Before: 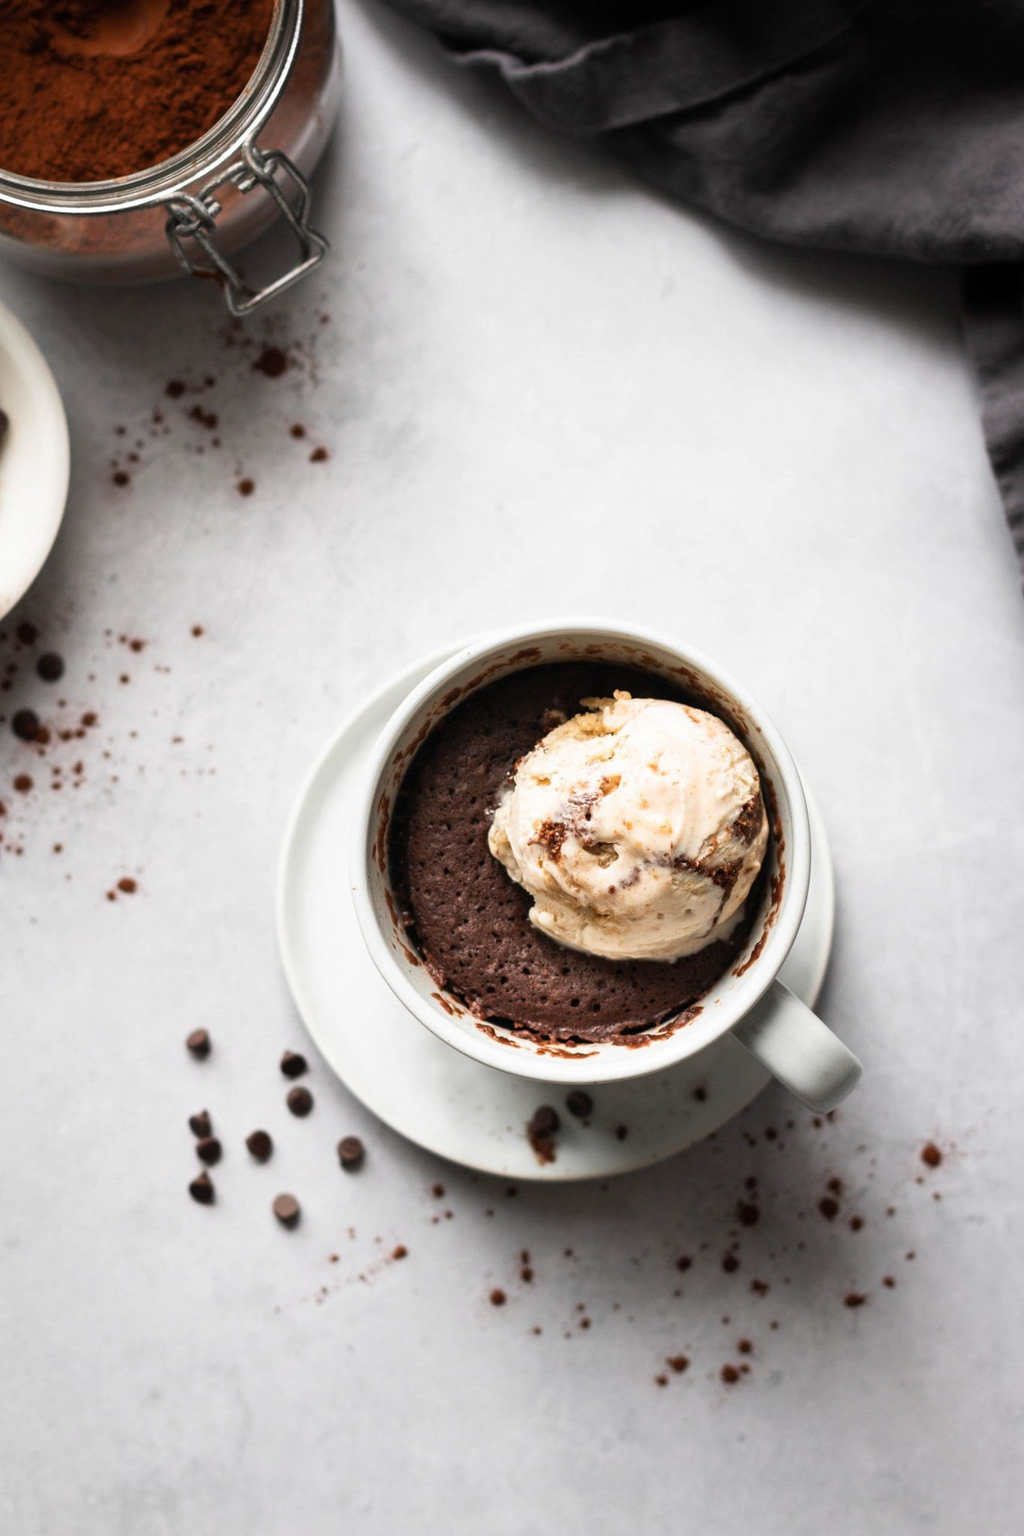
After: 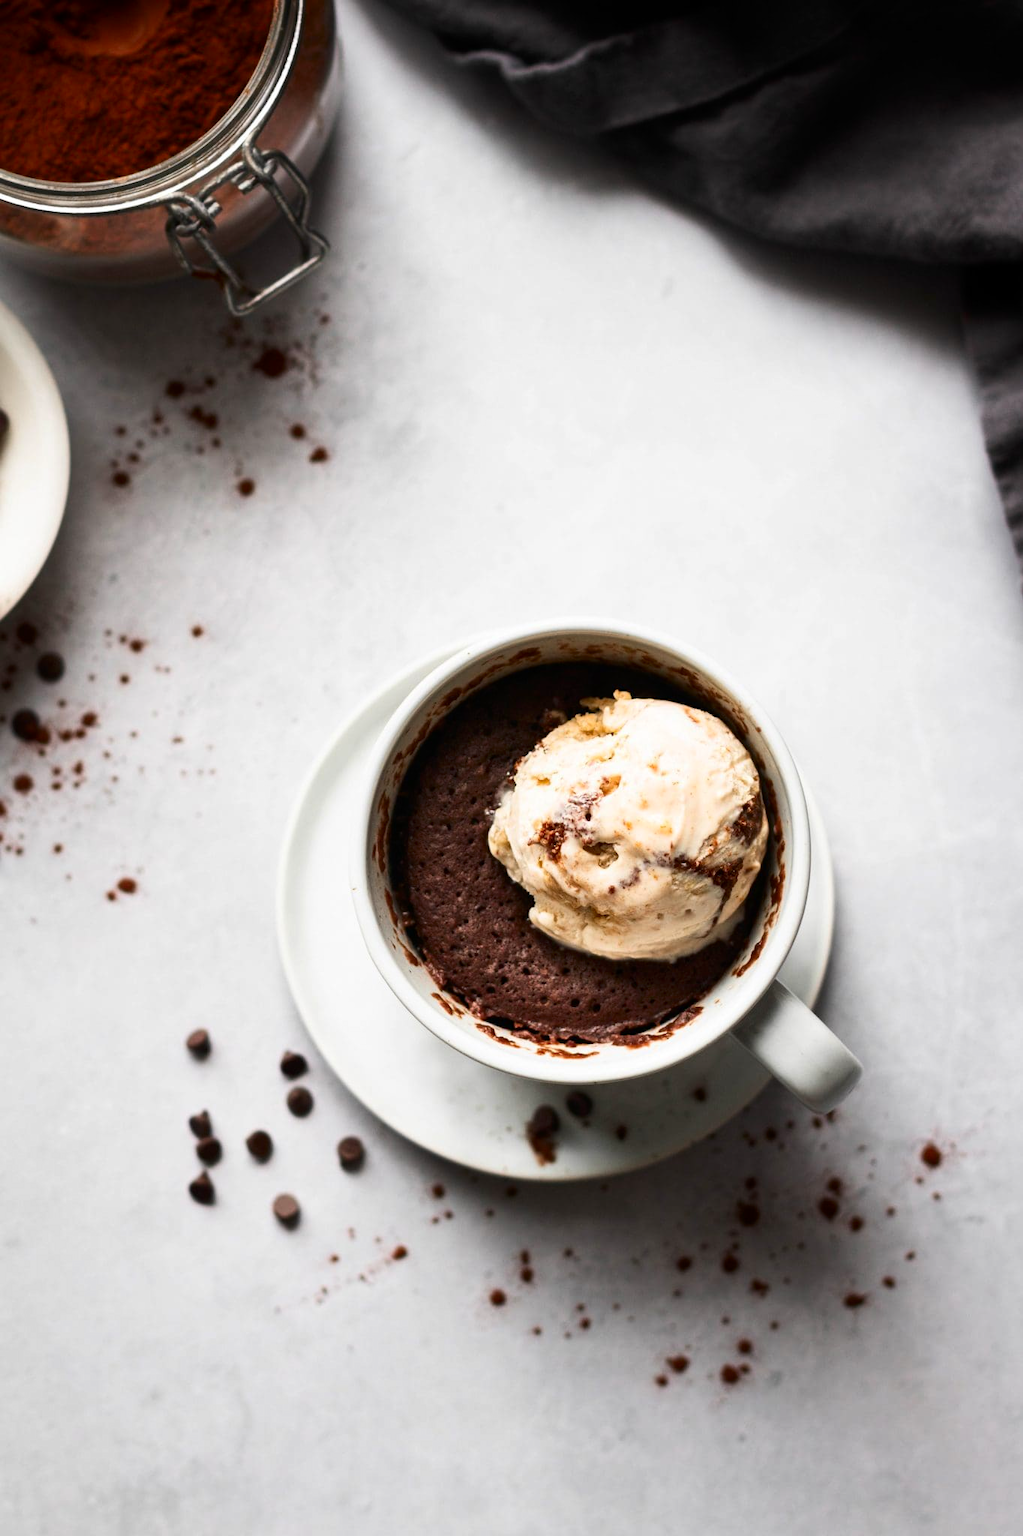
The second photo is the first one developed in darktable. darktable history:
contrast brightness saturation: contrast 0.134, brightness -0.059, saturation 0.153
